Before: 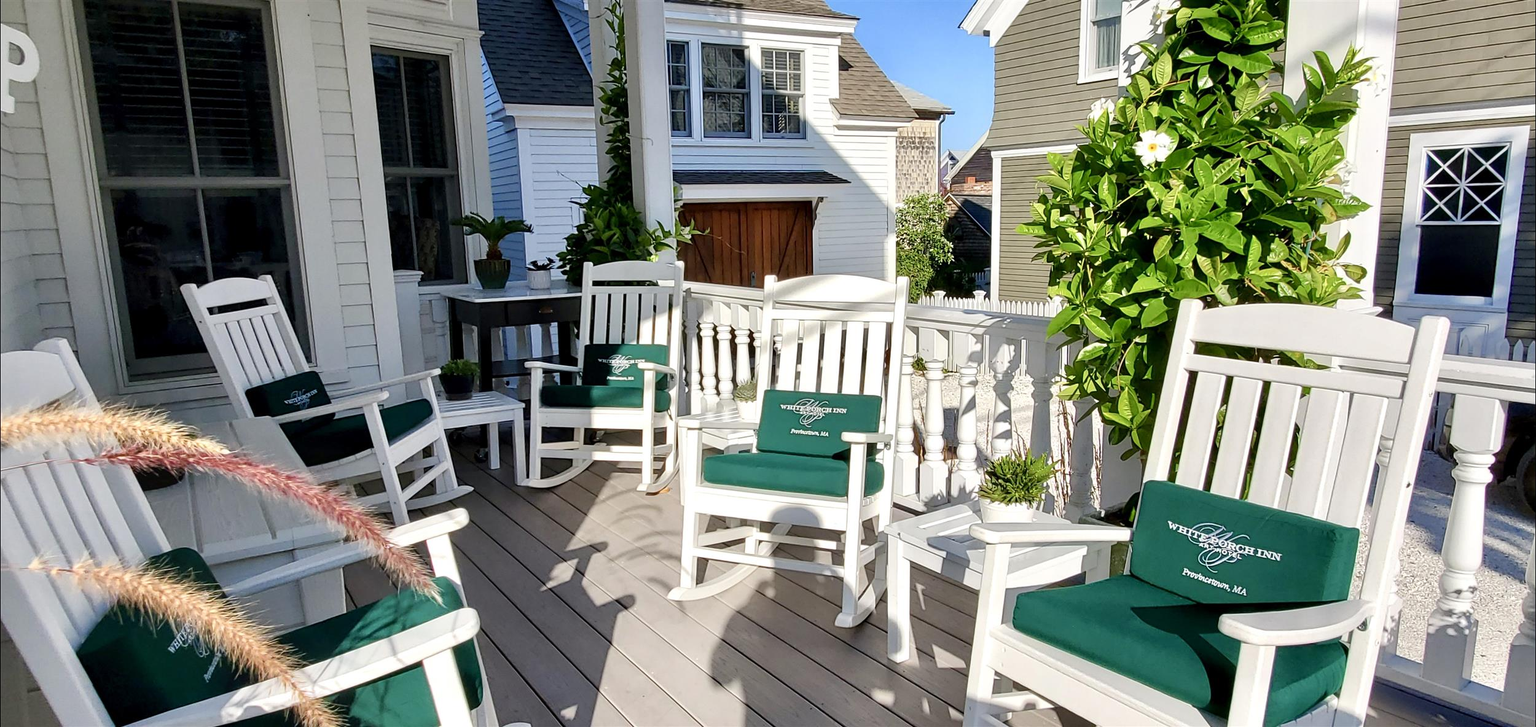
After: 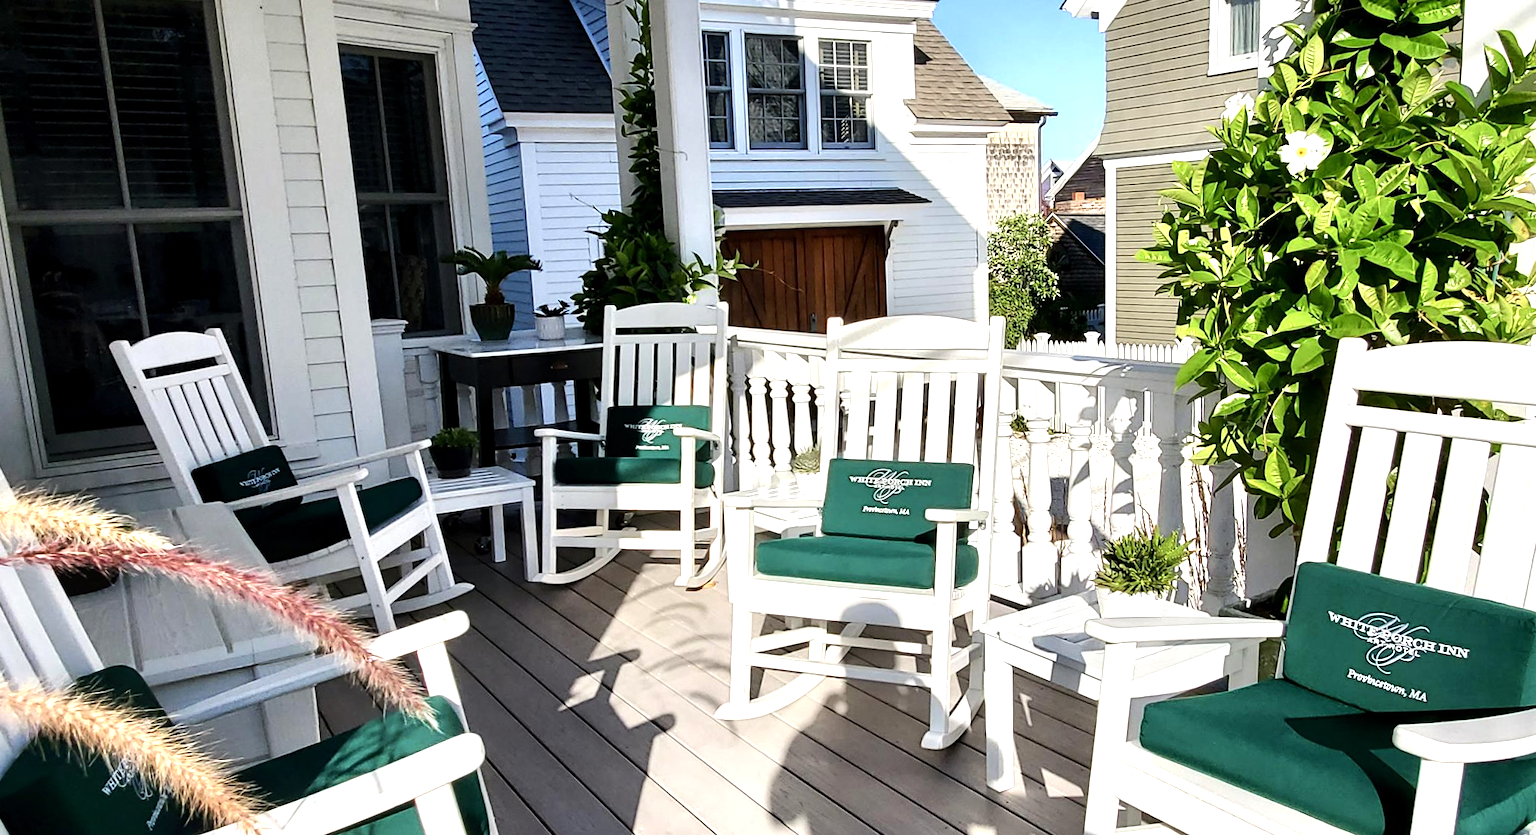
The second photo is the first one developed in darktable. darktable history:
crop and rotate: angle 1°, left 4.281%, top 0.642%, right 11.383%, bottom 2.486%
tone equalizer: -8 EV -0.75 EV, -7 EV -0.7 EV, -6 EV -0.6 EV, -5 EV -0.4 EV, -3 EV 0.4 EV, -2 EV 0.6 EV, -1 EV 0.7 EV, +0 EV 0.75 EV, edges refinement/feathering 500, mask exposure compensation -1.57 EV, preserve details no
